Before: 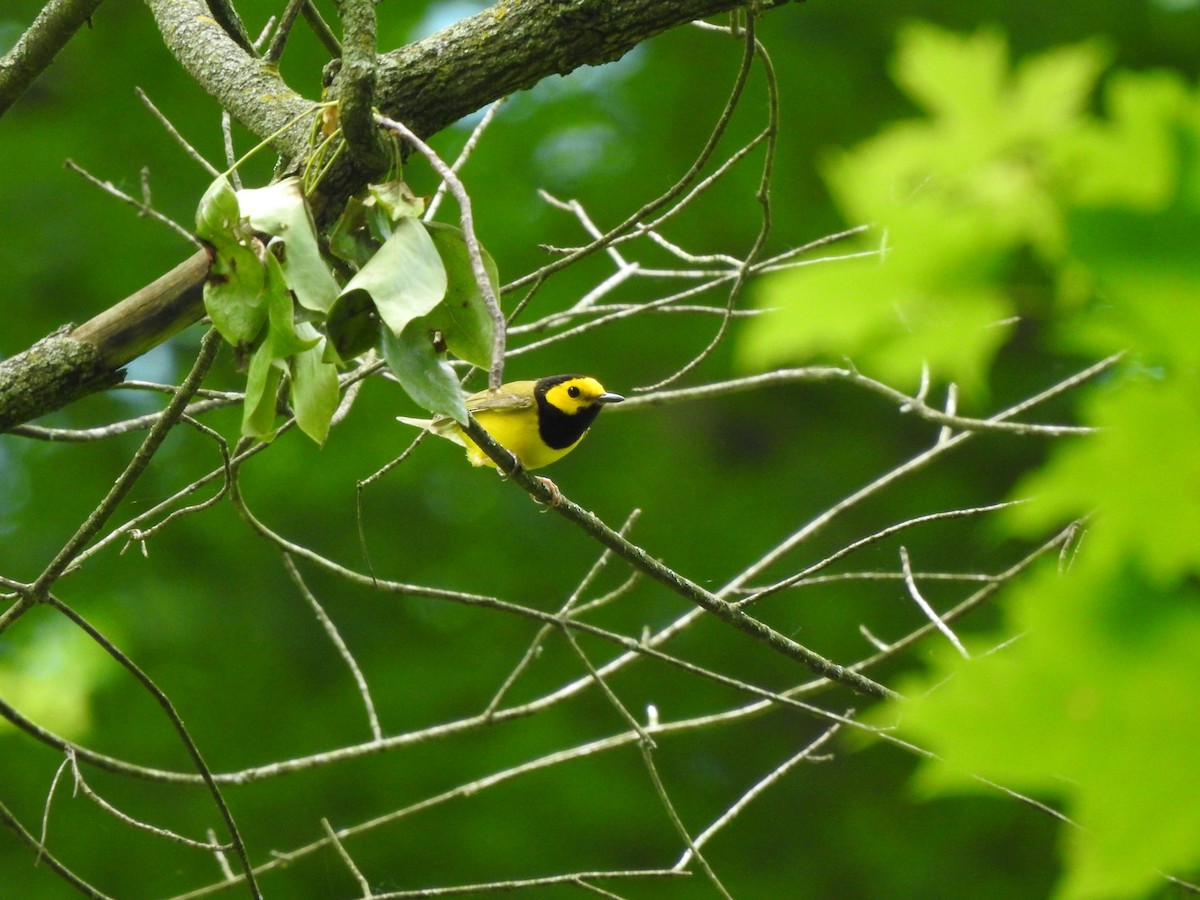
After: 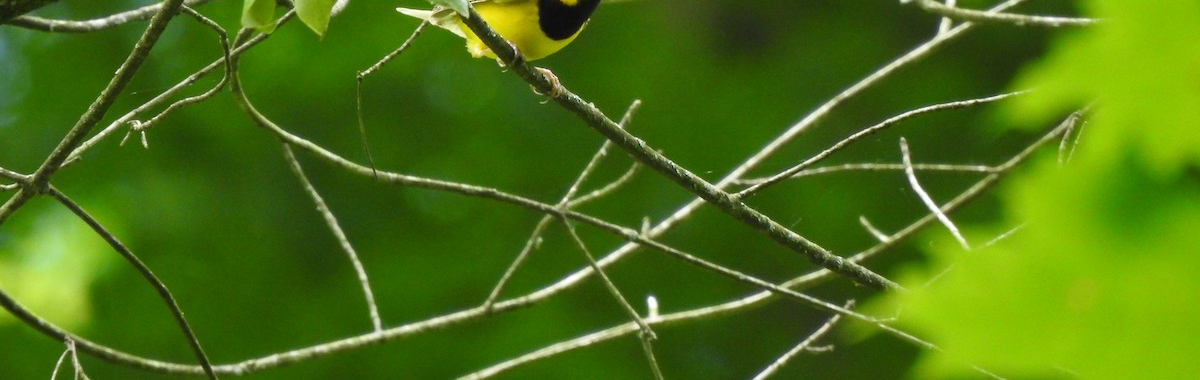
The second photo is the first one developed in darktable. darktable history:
crop: top 45.453%, bottom 12.28%
